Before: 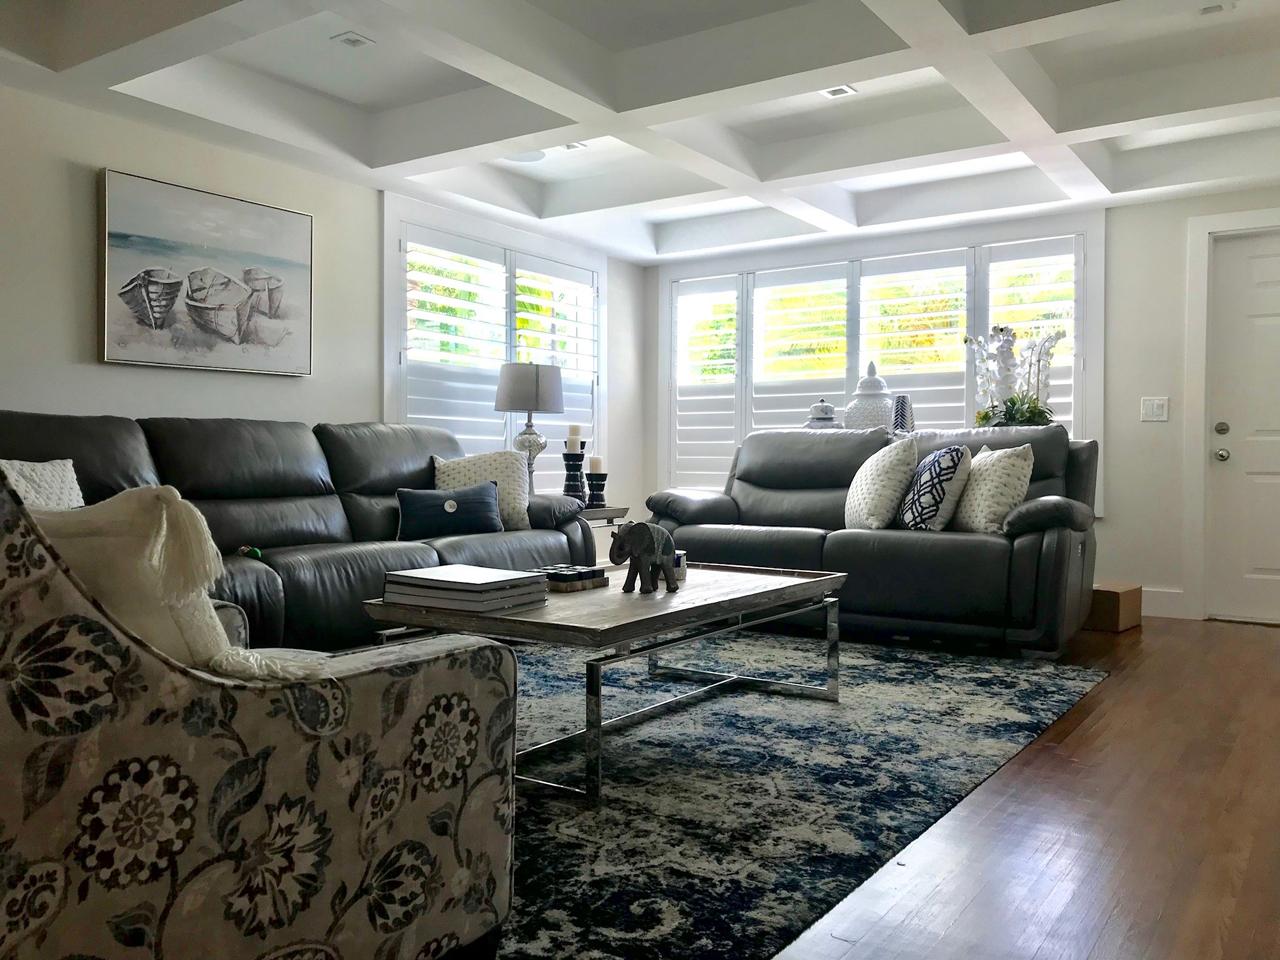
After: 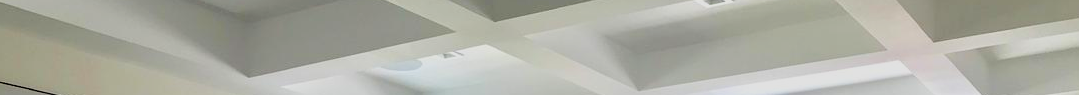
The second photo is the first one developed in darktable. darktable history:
filmic rgb: black relative exposure -7.75 EV, white relative exposure 4.4 EV, threshold 3 EV, target black luminance 0%, hardness 3.76, latitude 50.51%, contrast 1.074, highlights saturation mix 10%, shadows ↔ highlights balance -0.22%, color science v4 (2020), enable highlight reconstruction true
color balance: on, module defaults
color correction: saturation 0.99
crop and rotate: left 9.644%, top 9.491%, right 6.021%, bottom 80.509%
